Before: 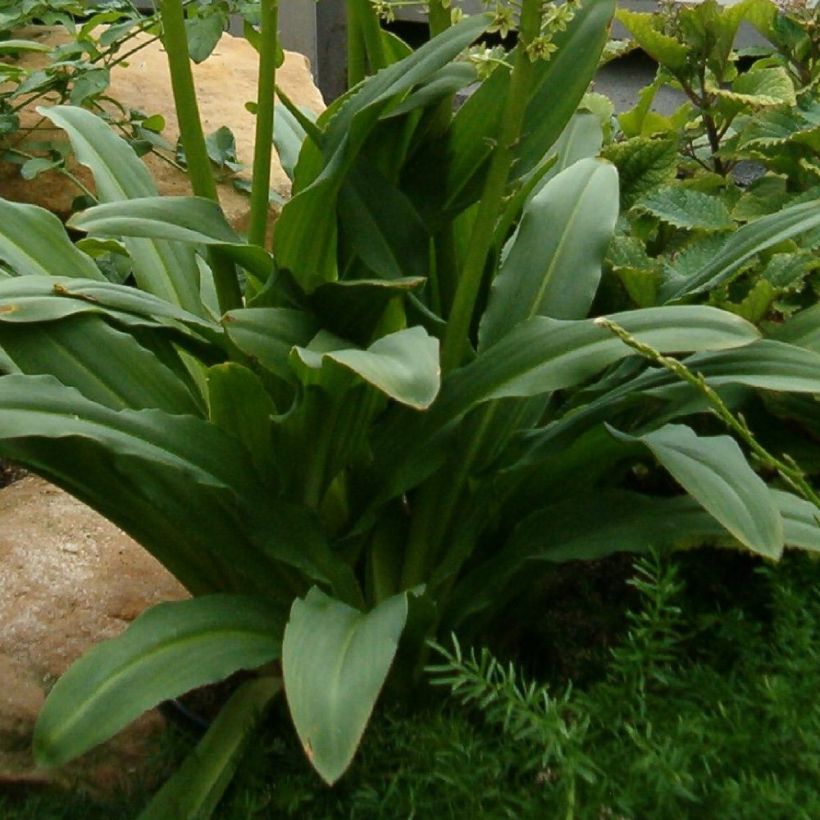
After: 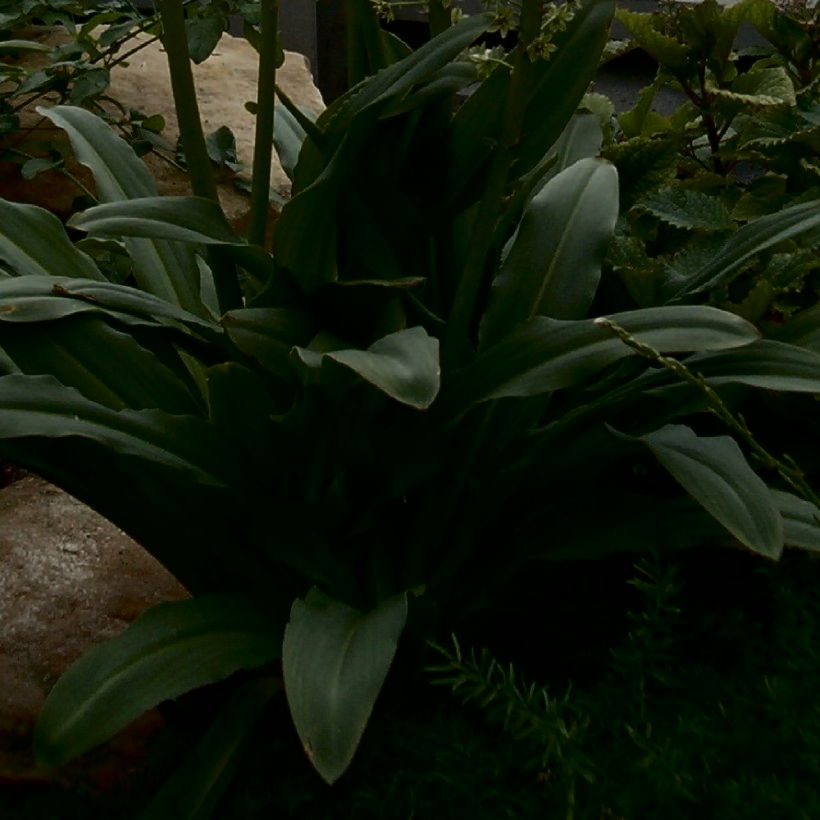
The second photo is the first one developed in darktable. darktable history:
exposure: exposure -0.351 EV, compensate exposure bias true, compensate highlight preservation false
contrast brightness saturation: contrast 0.09, brightness -0.607, saturation 0.171
color zones: curves: ch1 [(0, 0.292) (0.001, 0.292) (0.2, 0.264) (0.4, 0.248) (0.6, 0.248) (0.8, 0.264) (0.999, 0.292) (1, 0.292)]
tone equalizer: on, module defaults
